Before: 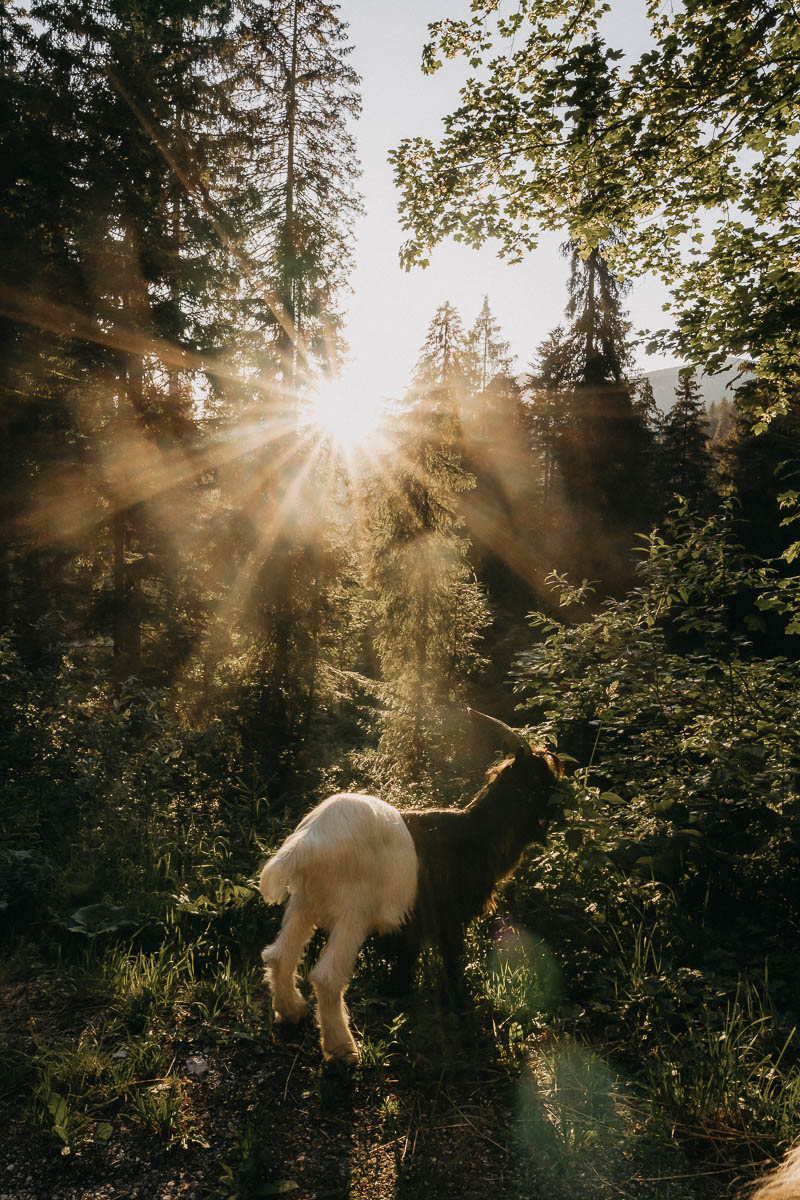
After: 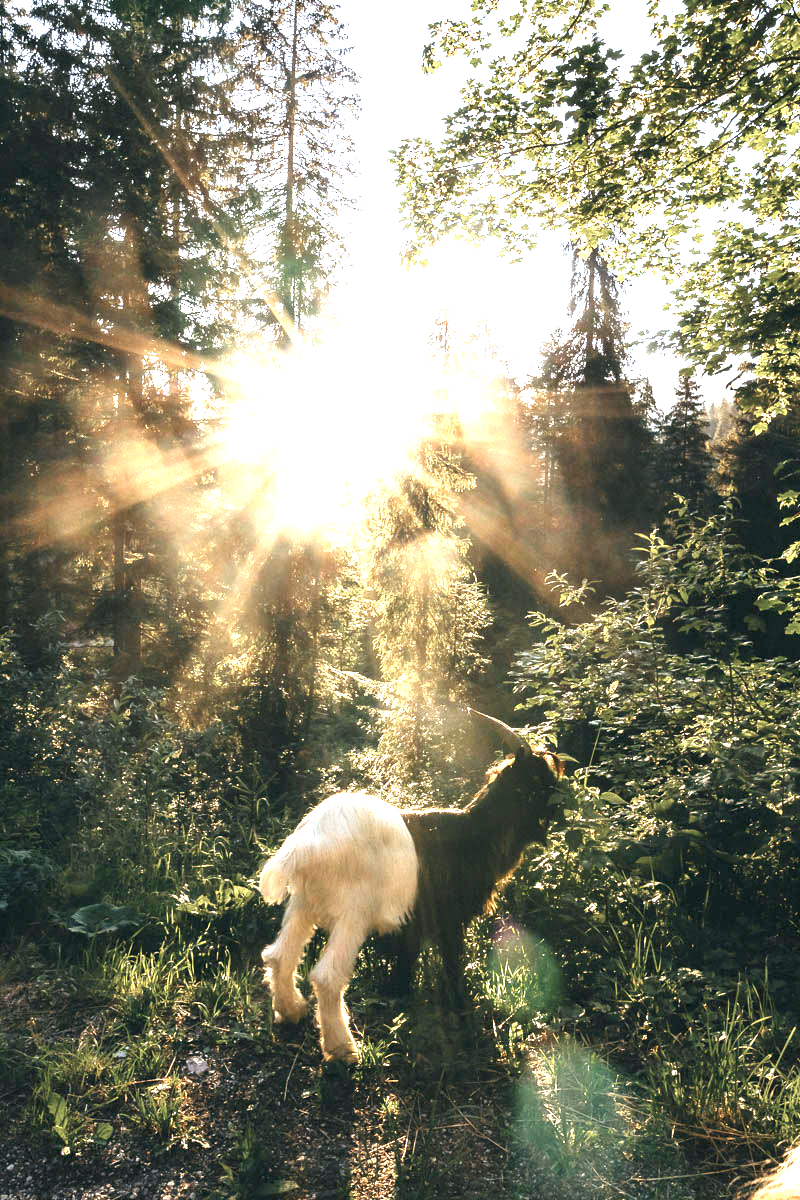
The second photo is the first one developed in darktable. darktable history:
exposure: black level correction 0, exposure 1.996 EV, compensate highlight preservation false
color calibration: x 0.37, y 0.382, temperature 4315.34 K
